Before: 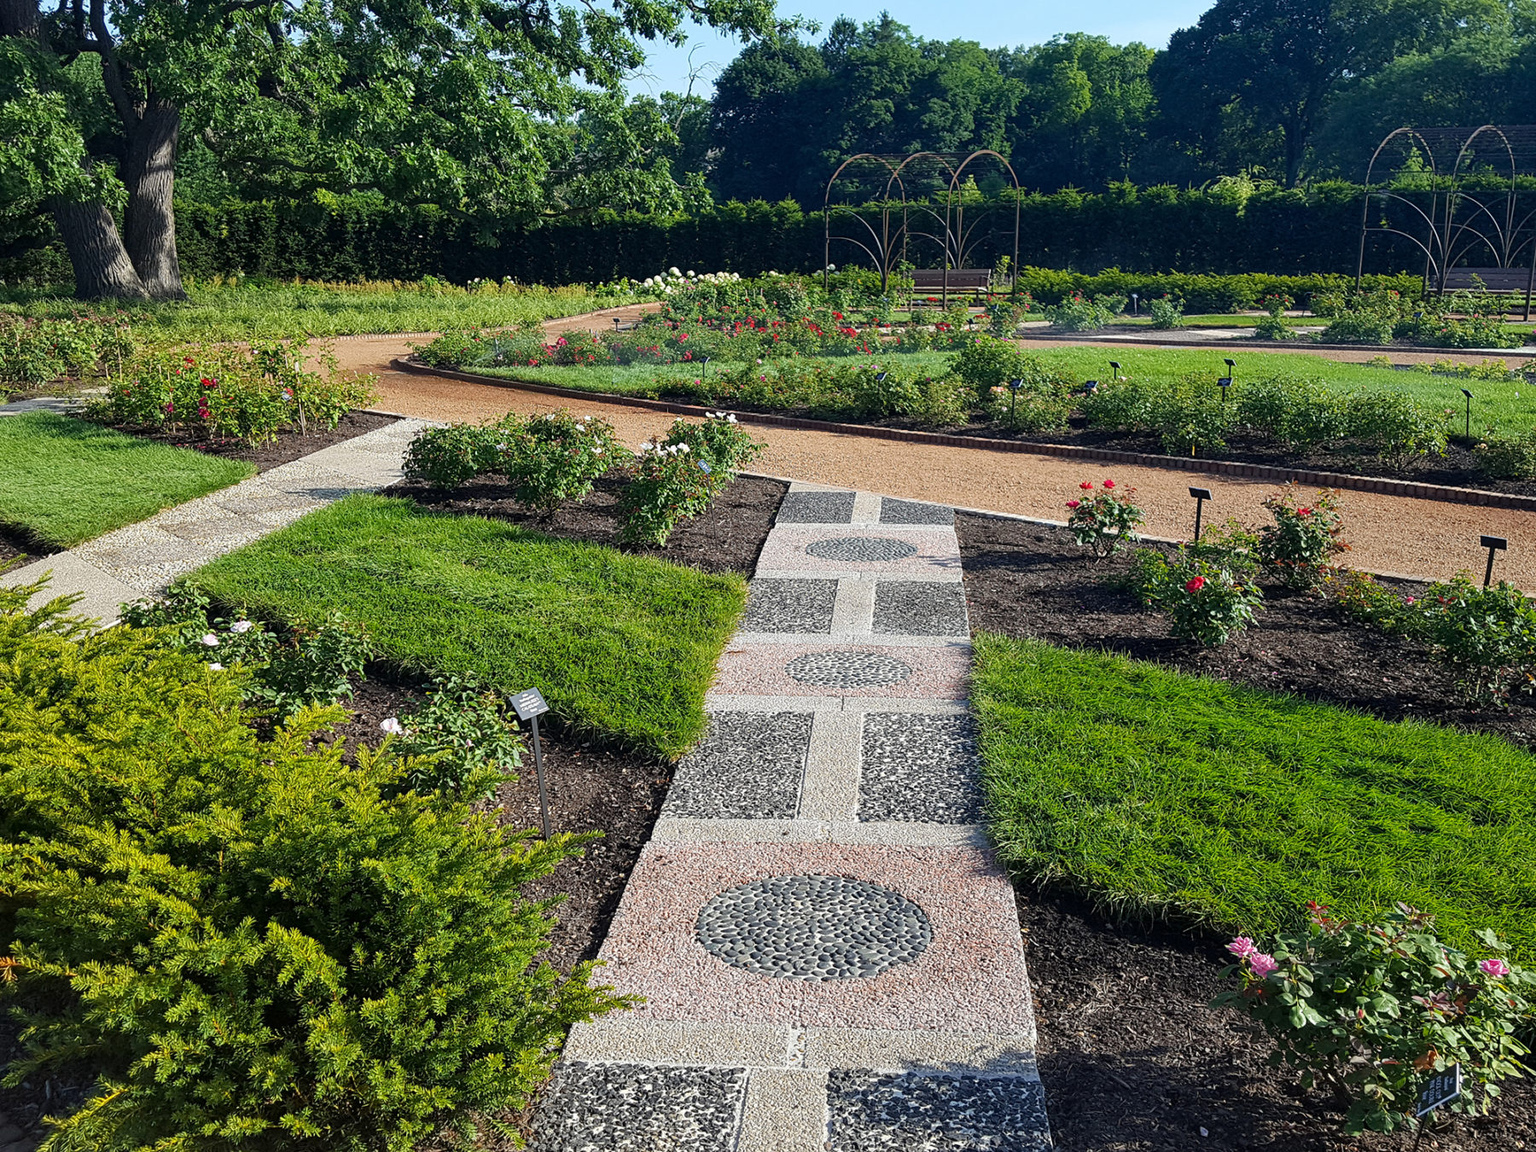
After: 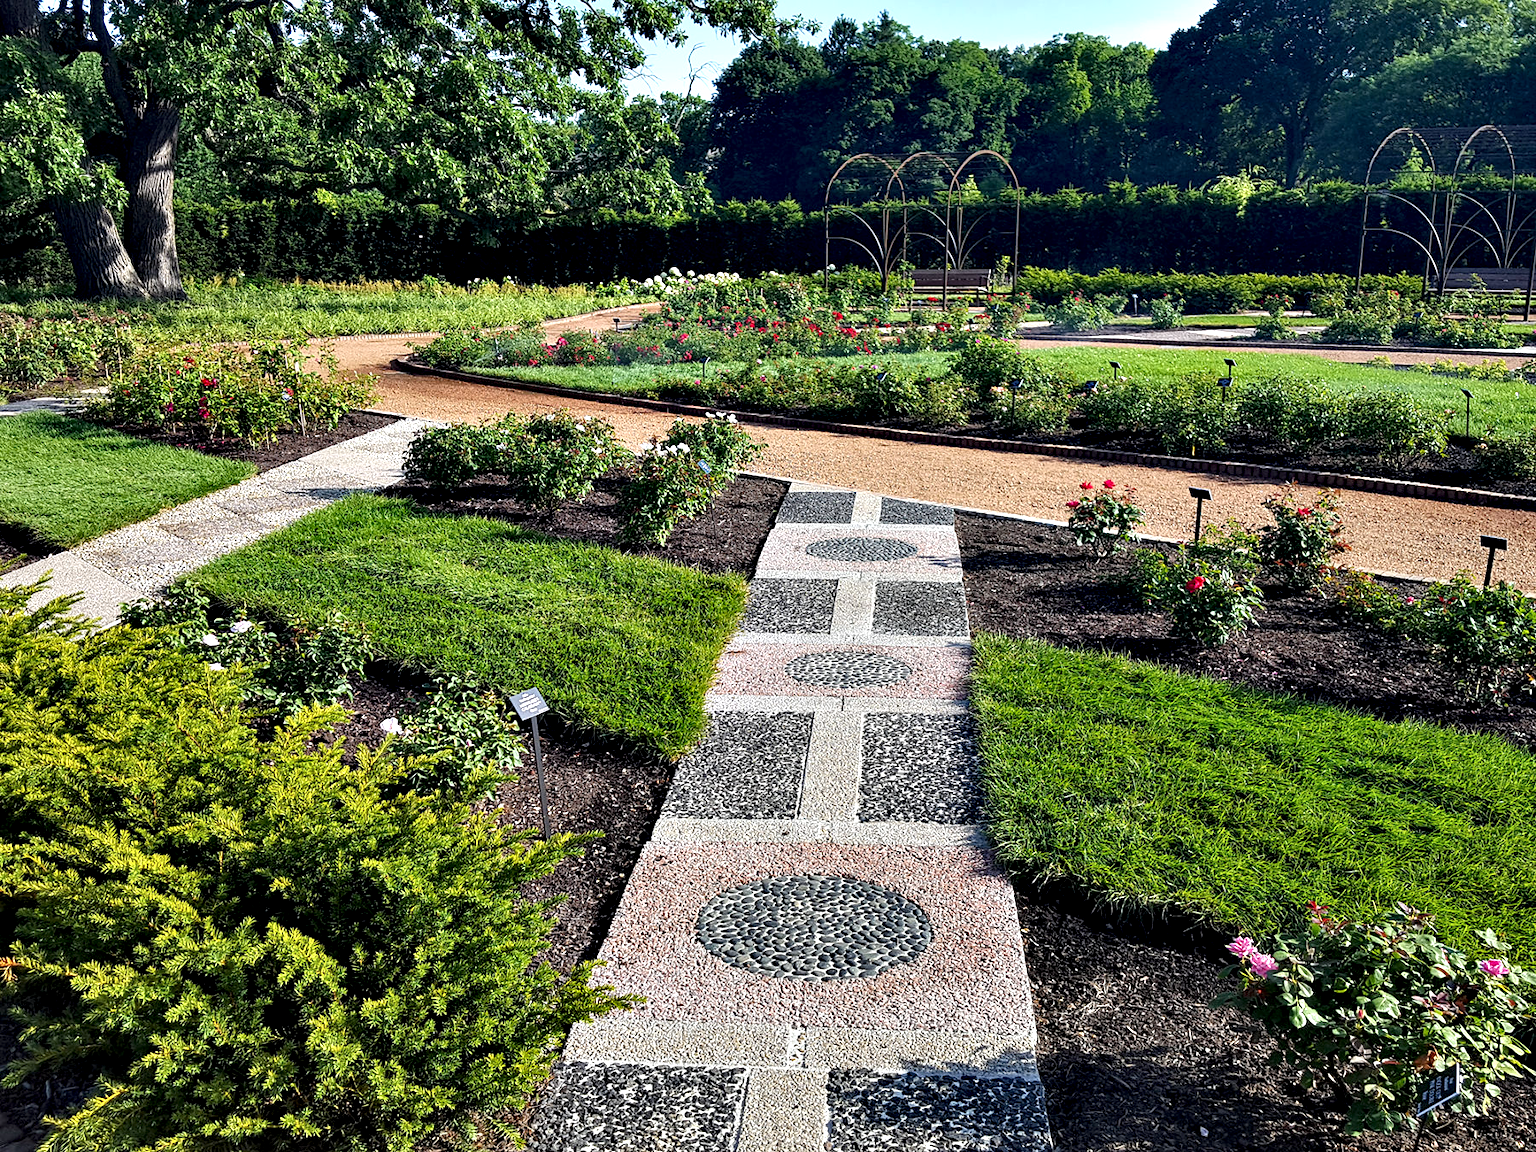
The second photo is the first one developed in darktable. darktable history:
contrast equalizer: y [[0.6 ×6], [0.55 ×6], [0 ×6], [0 ×6], [0 ×6]]
color correction: highlights a* 0.053, highlights b* -0.602
